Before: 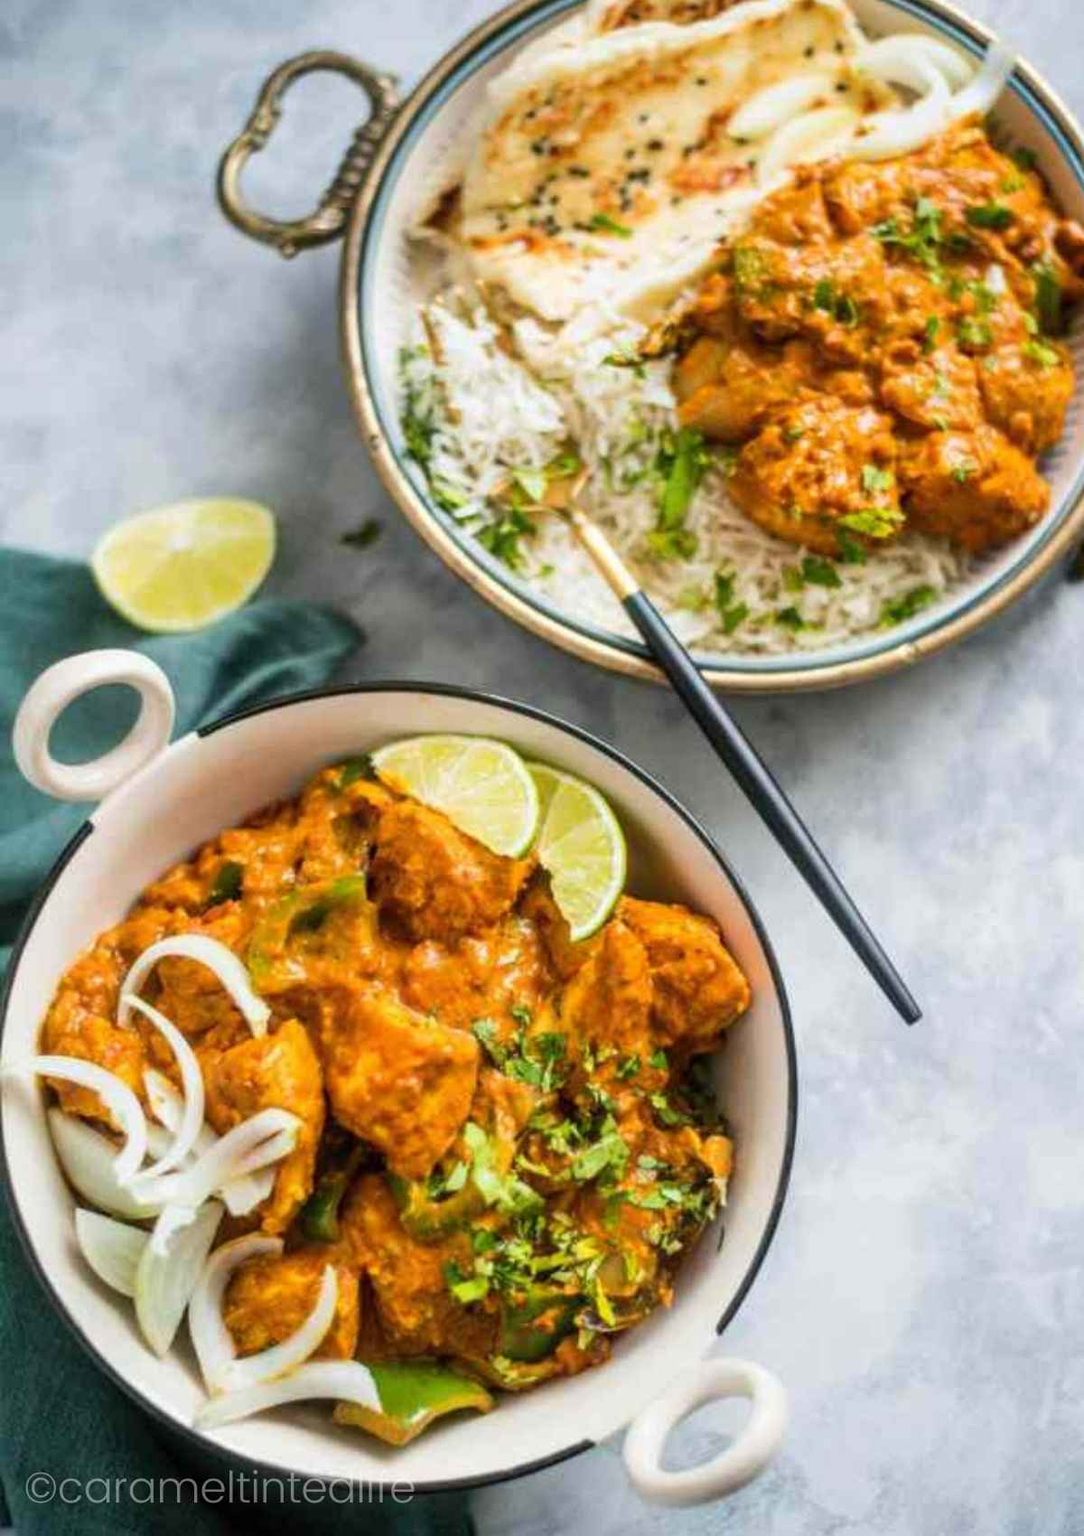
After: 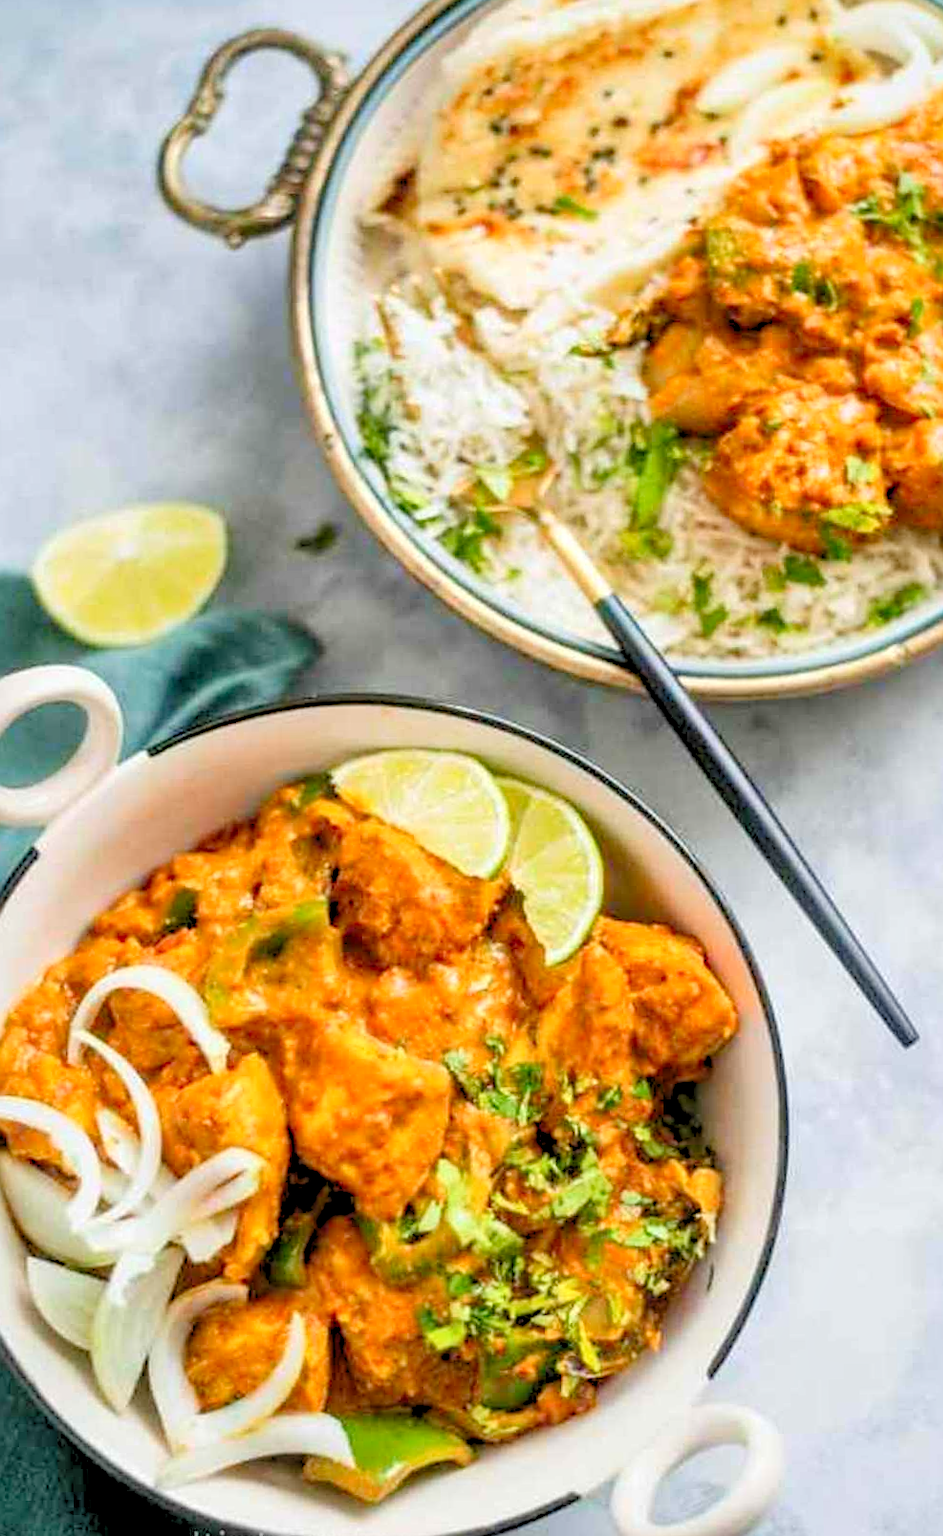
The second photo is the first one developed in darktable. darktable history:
local contrast: mode bilateral grid, contrast 20, coarseness 50, detail 130%, midtone range 0.2
exposure: exposure -0.242 EV, compensate highlight preservation false
levels: levels [0.072, 0.414, 0.976]
crop and rotate: angle 1°, left 4.281%, top 0.642%, right 11.383%, bottom 2.486%
sharpen: on, module defaults
